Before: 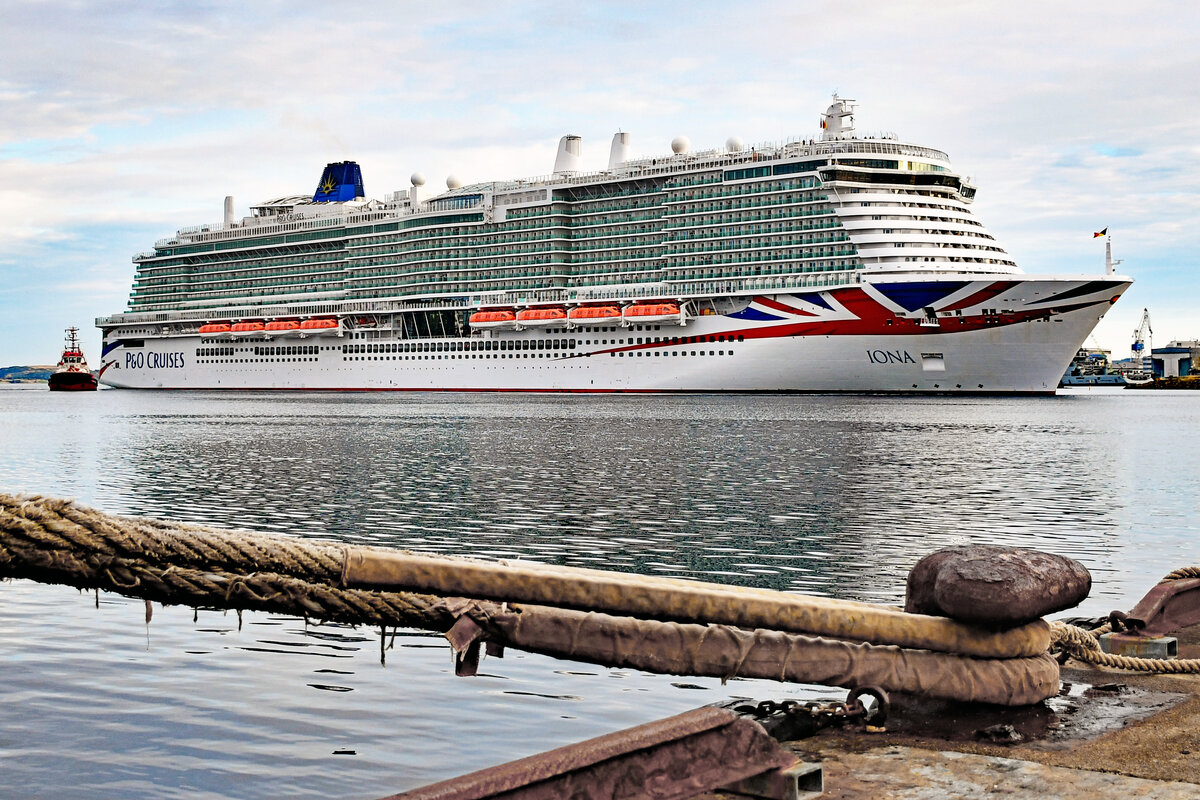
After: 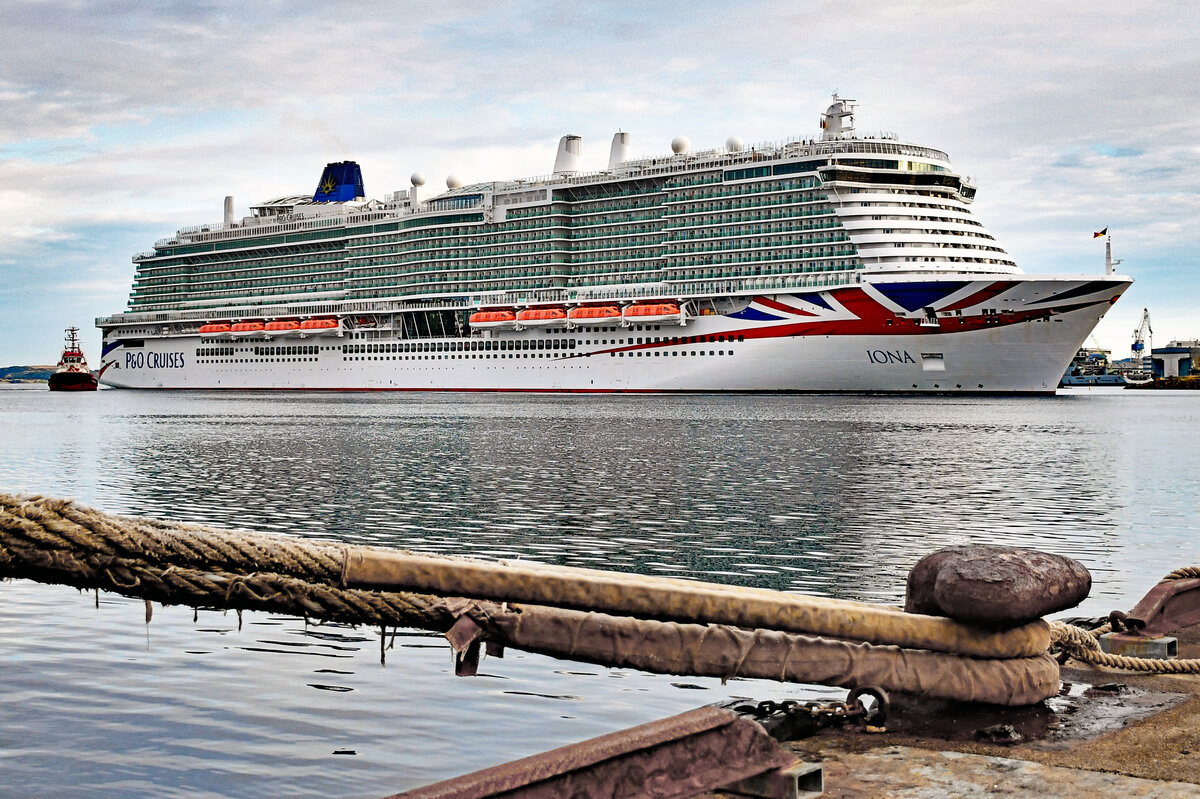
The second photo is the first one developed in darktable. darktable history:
tone equalizer: edges refinement/feathering 500, mask exposure compensation -1.57 EV, preserve details no
crop: bottom 0.059%
shadows and highlights: highlights color adjustment 0.05%, soften with gaussian
